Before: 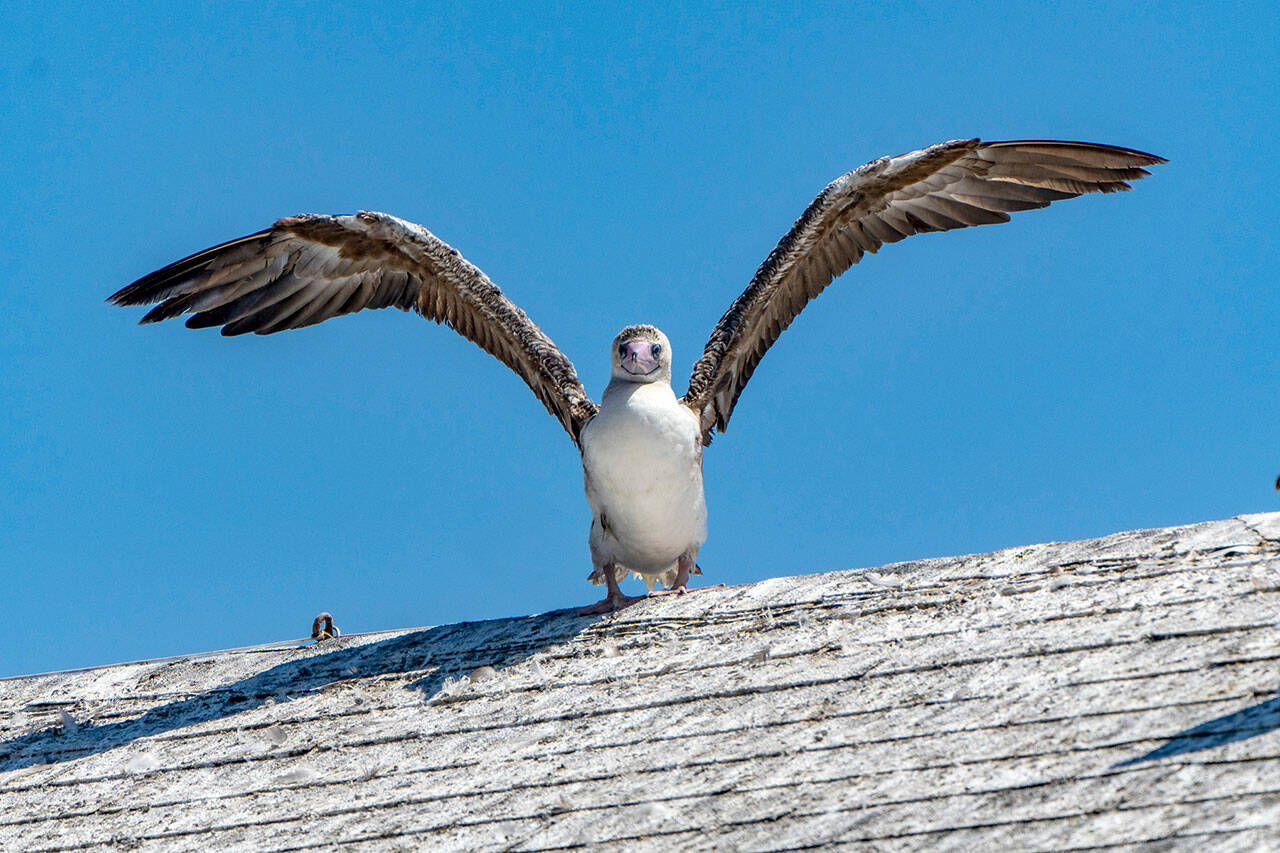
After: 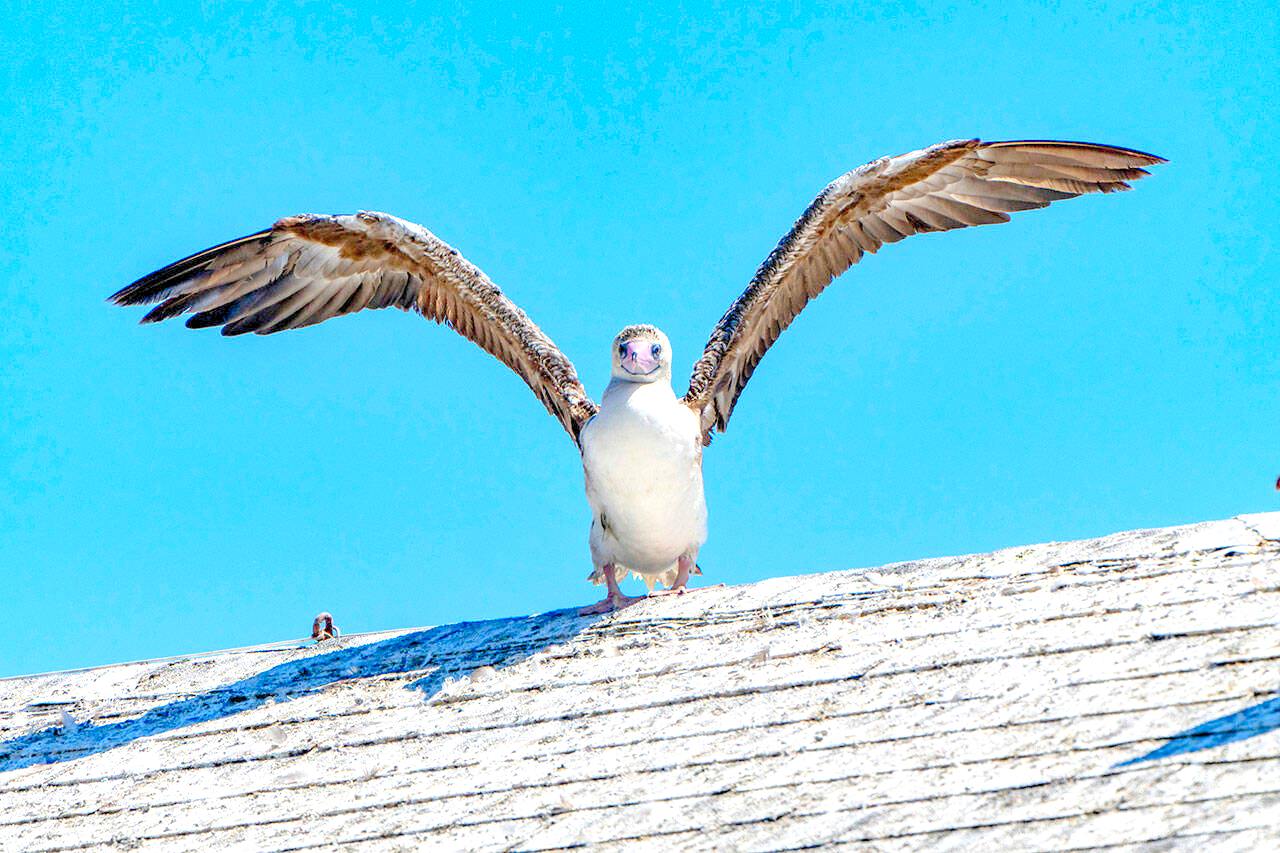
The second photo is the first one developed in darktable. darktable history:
white balance: red 1, blue 1
levels: levels [0.008, 0.318, 0.836]
rotate and perspective: crop left 0, crop top 0
